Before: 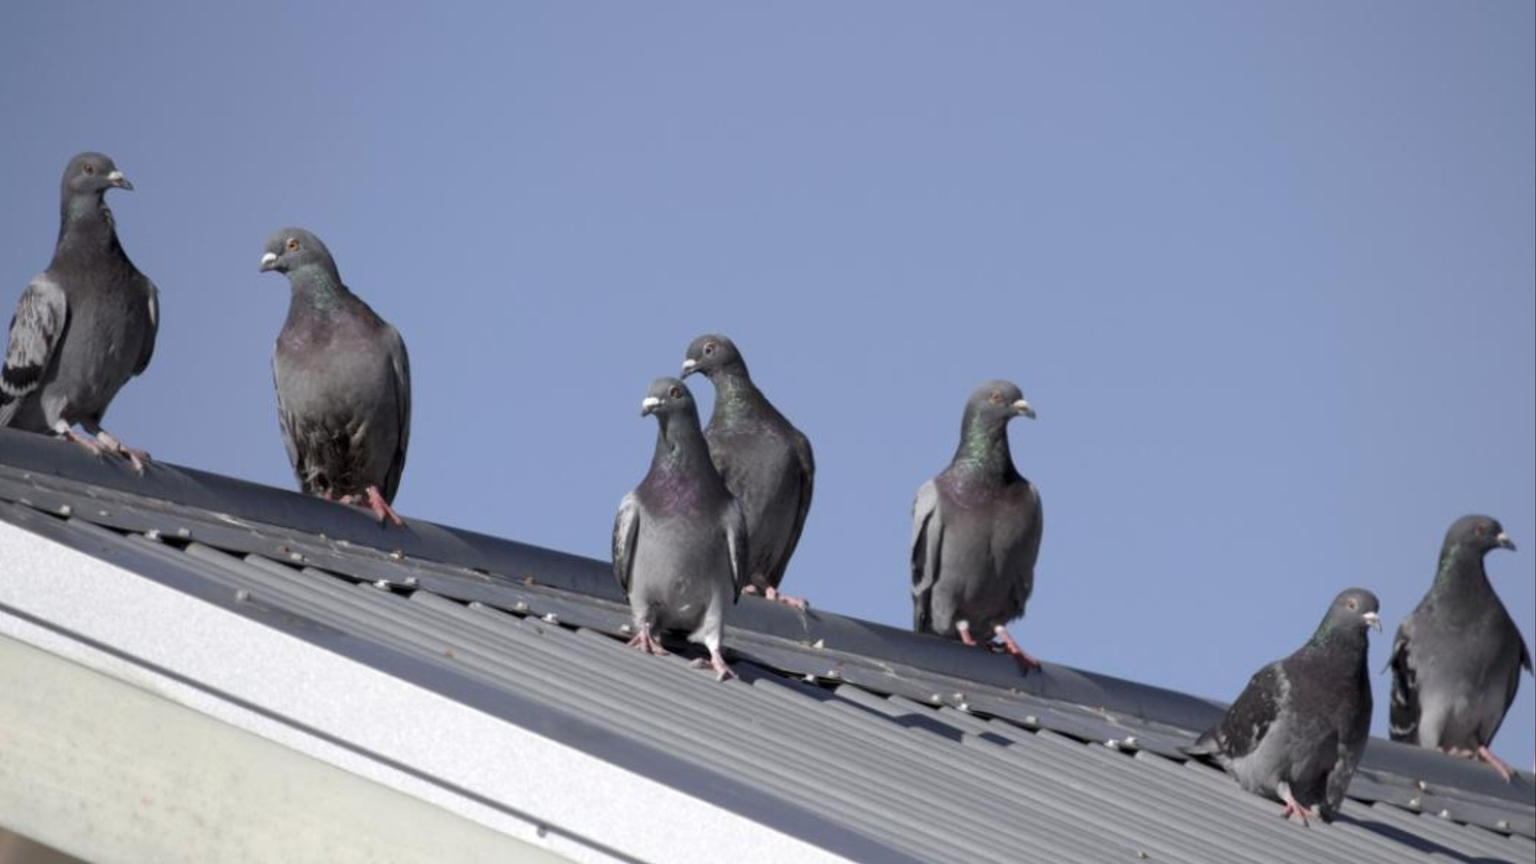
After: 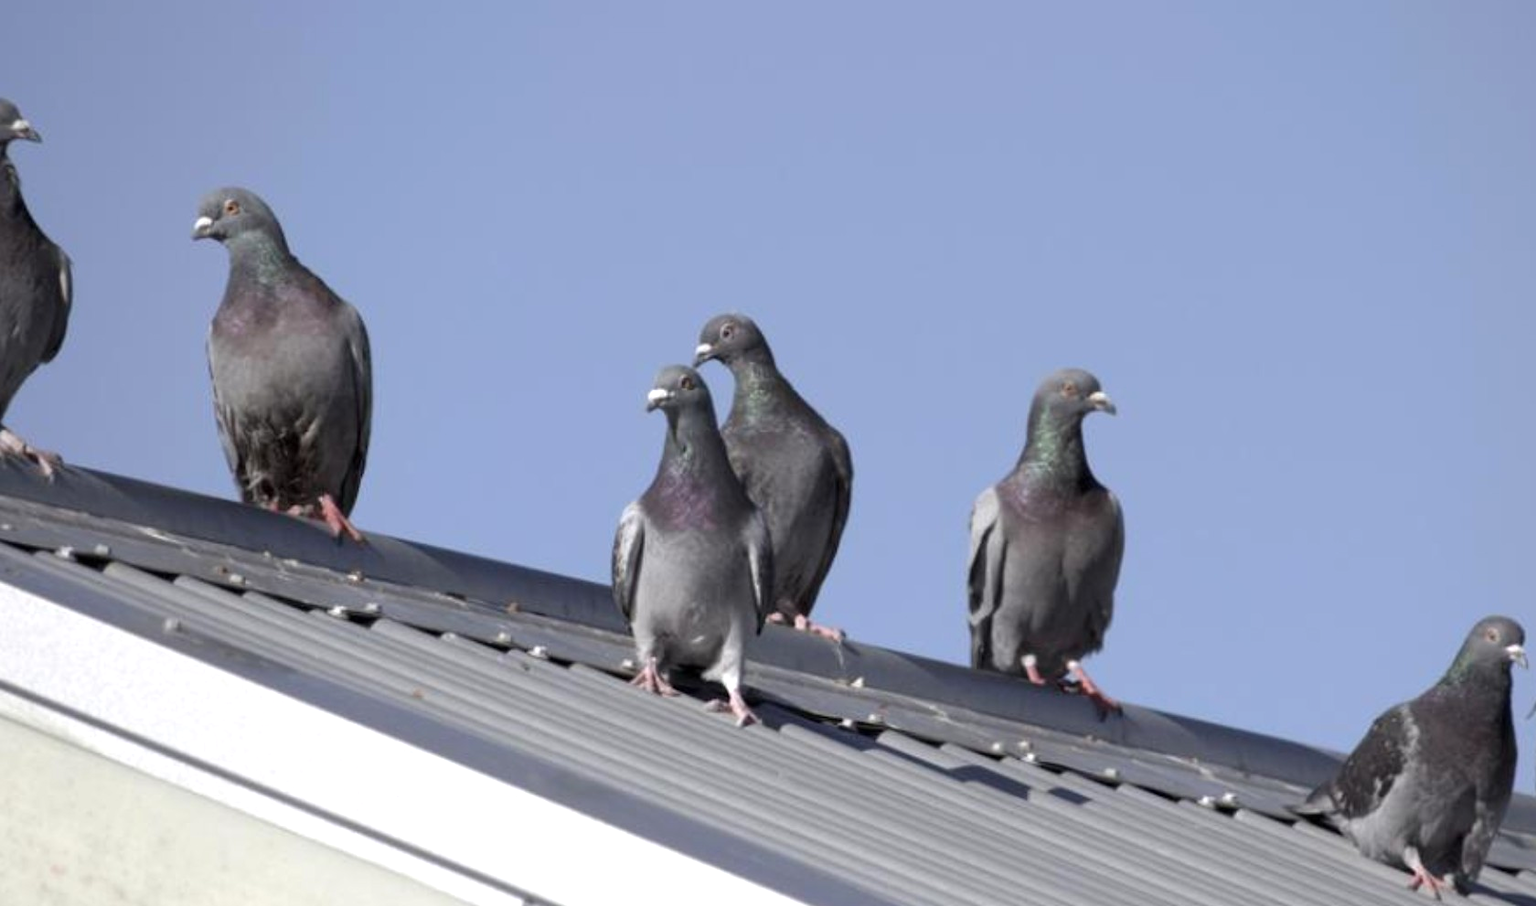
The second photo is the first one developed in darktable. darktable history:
exposure: exposure 0.258 EV, compensate highlight preservation false
crop: left 6.446%, top 8.188%, right 9.538%, bottom 3.548%
